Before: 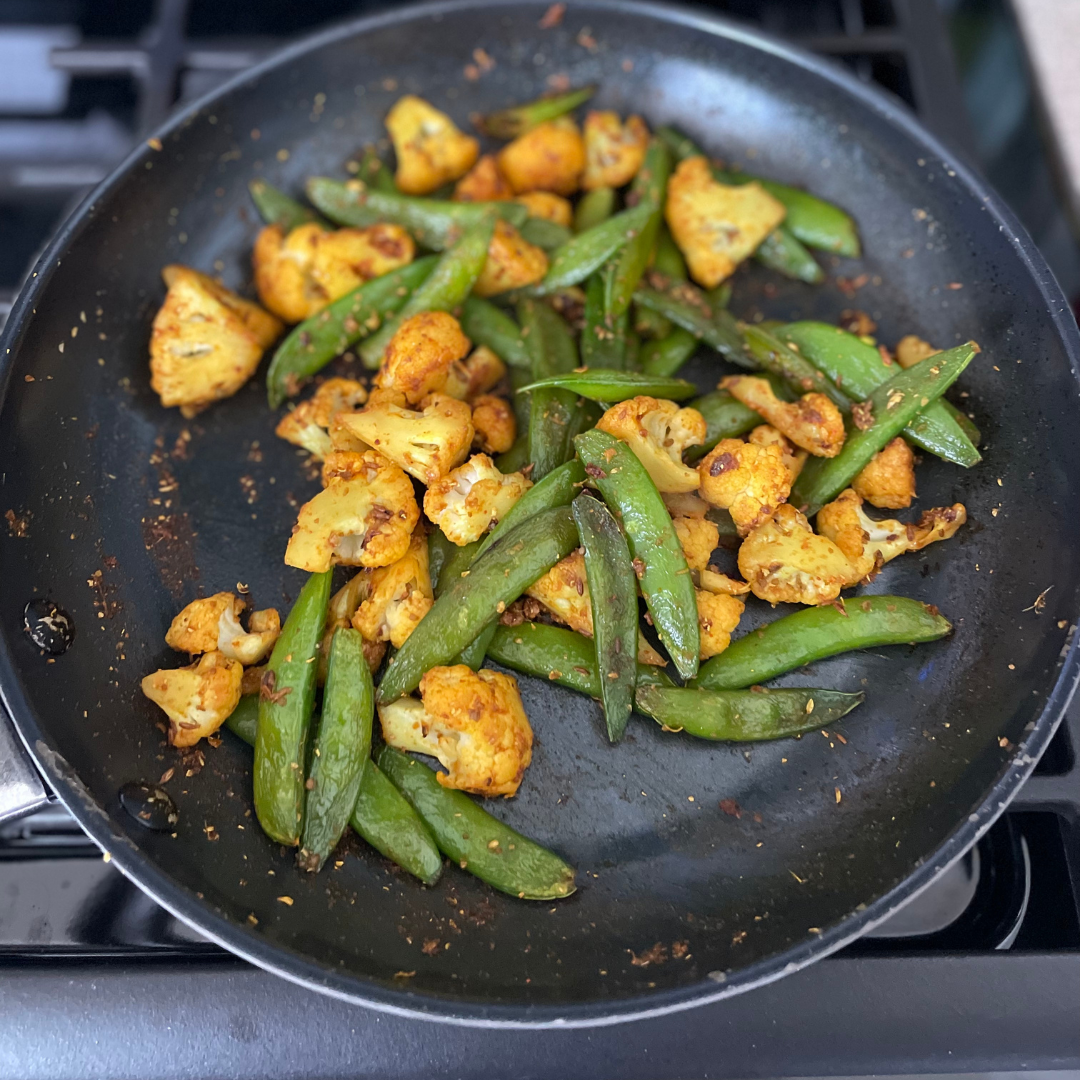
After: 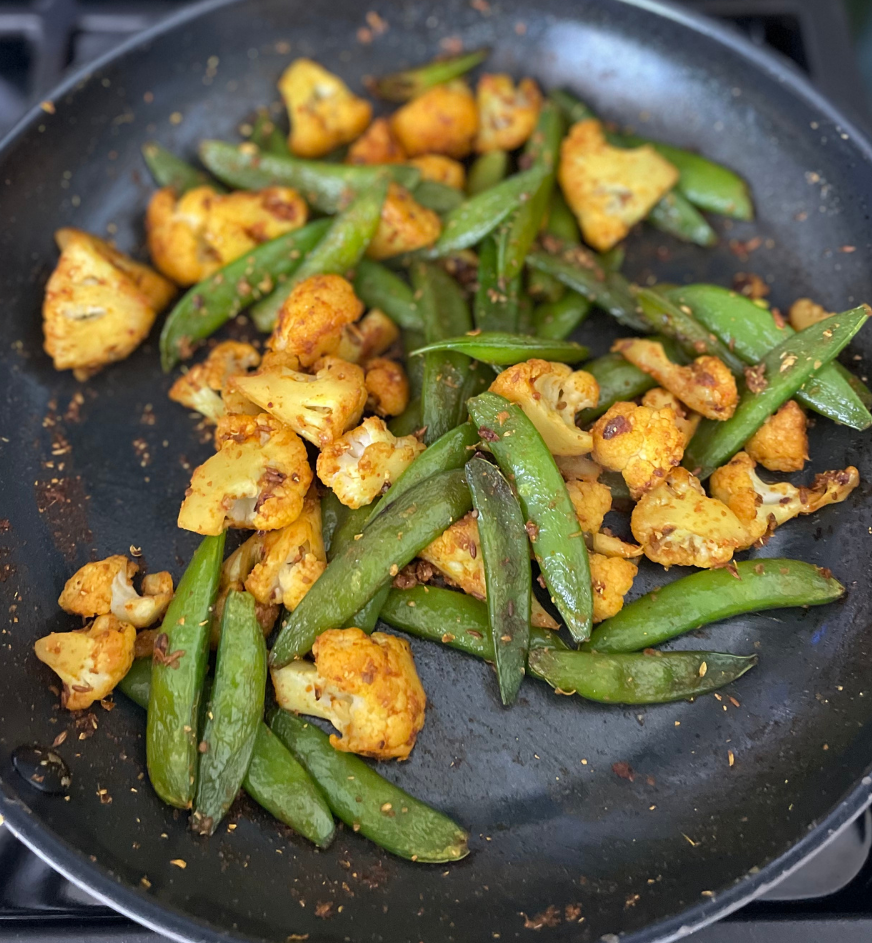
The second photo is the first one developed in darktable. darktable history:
crop: left 9.934%, top 3.471%, right 9.293%, bottom 9.153%
